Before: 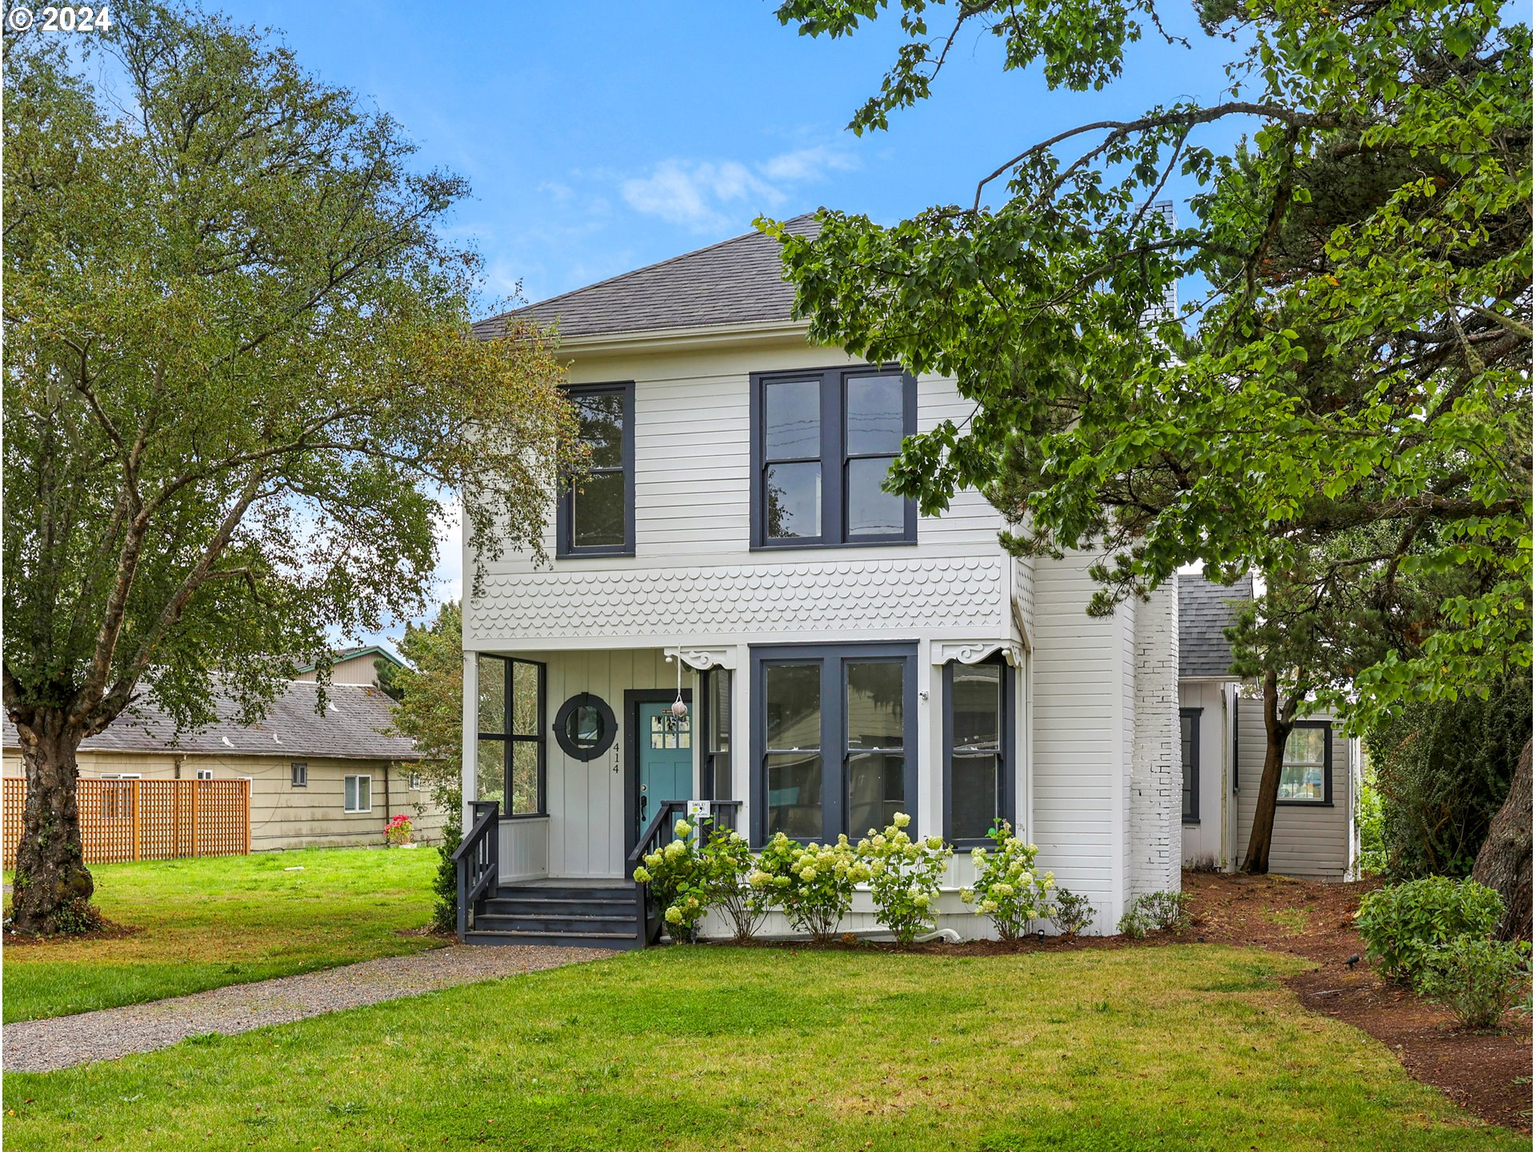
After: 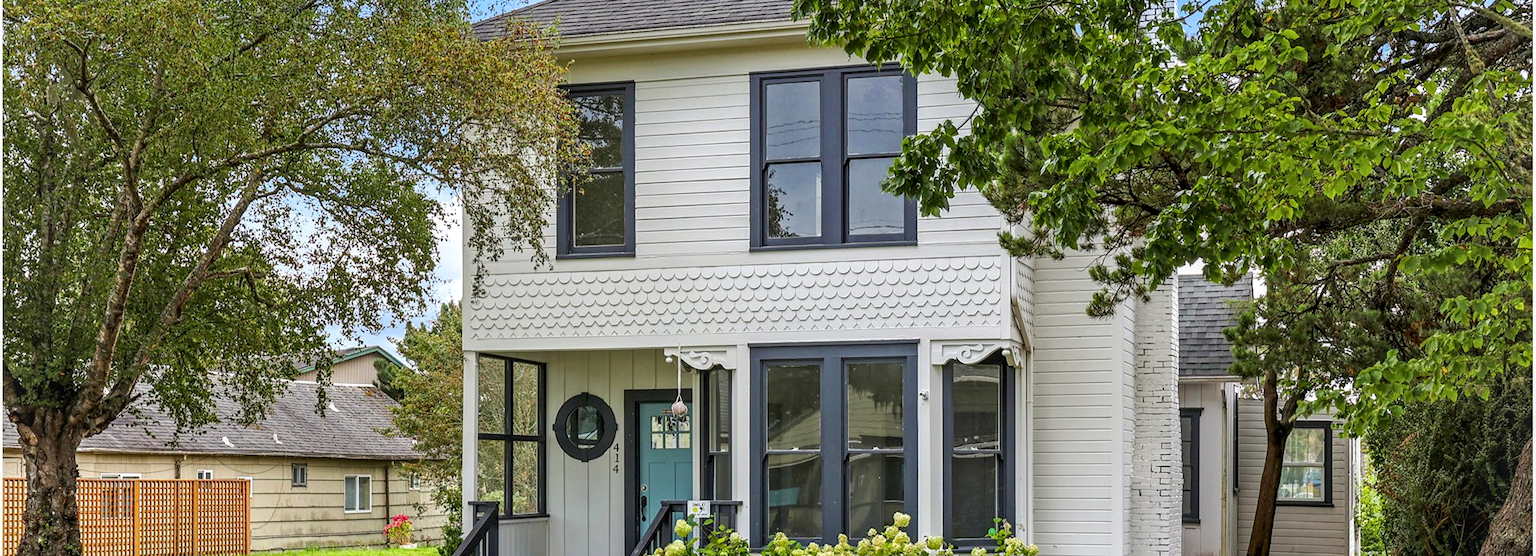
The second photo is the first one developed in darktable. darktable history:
crop and rotate: top 26.056%, bottom 25.543%
local contrast: on, module defaults
